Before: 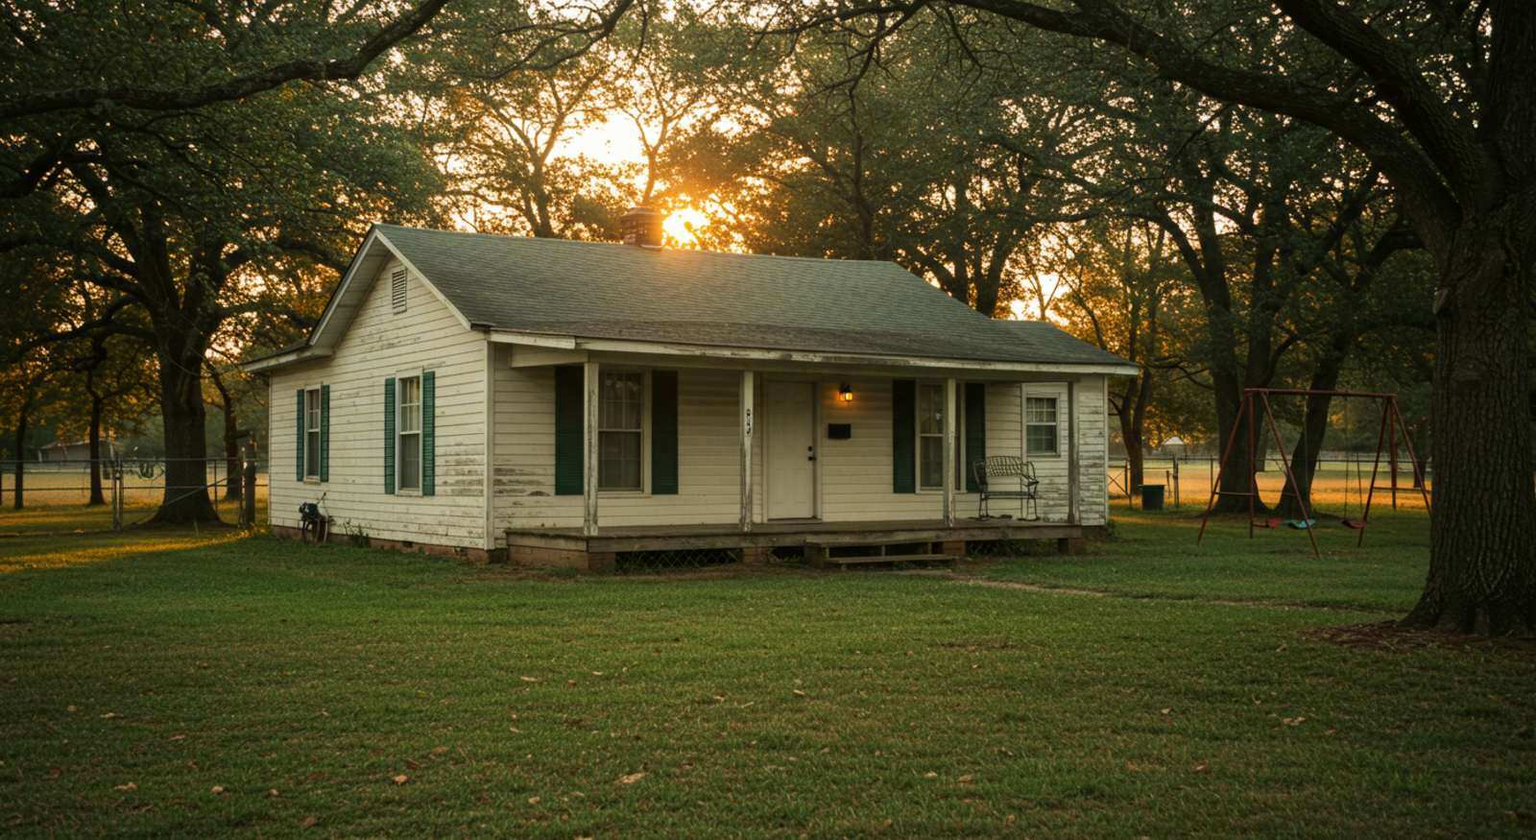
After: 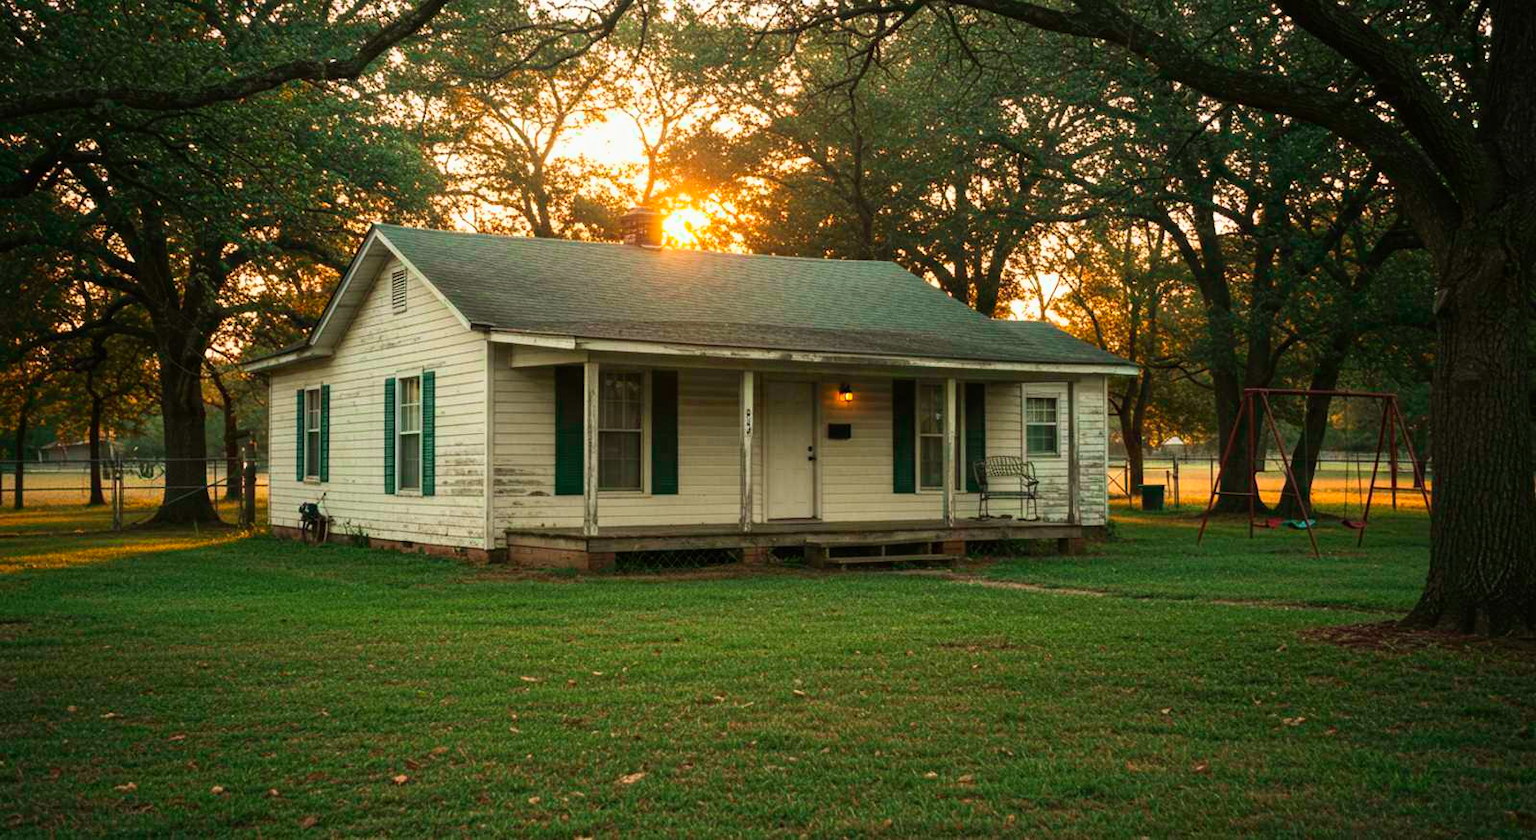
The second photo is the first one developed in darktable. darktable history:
tone curve: curves: ch0 [(0, 0) (0.051, 0.047) (0.102, 0.099) (0.236, 0.249) (0.429, 0.473) (0.67, 0.755) (0.875, 0.948) (1, 0.985)]; ch1 [(0, 0) (0.339, 0.298) (0.402, 0.363) (0.453, 0.413) (0.485, 0.469) (0.494, 0.493) (0.504, 0.502) (0.515, 0.526) (0.563, 0.591) (0.597, 0.639) (0.834, 0.888) (1, 1)]; ch2 [(0, 0) (0.362, 0.353) (0.425, 0.439) (0.501, 0.501) (0.537, 0.538) (0.58, 0.59) (0.642, 0.669) (0.773, 0.856) (1, 1)], color space Lab, independent channels, preserve colors none
